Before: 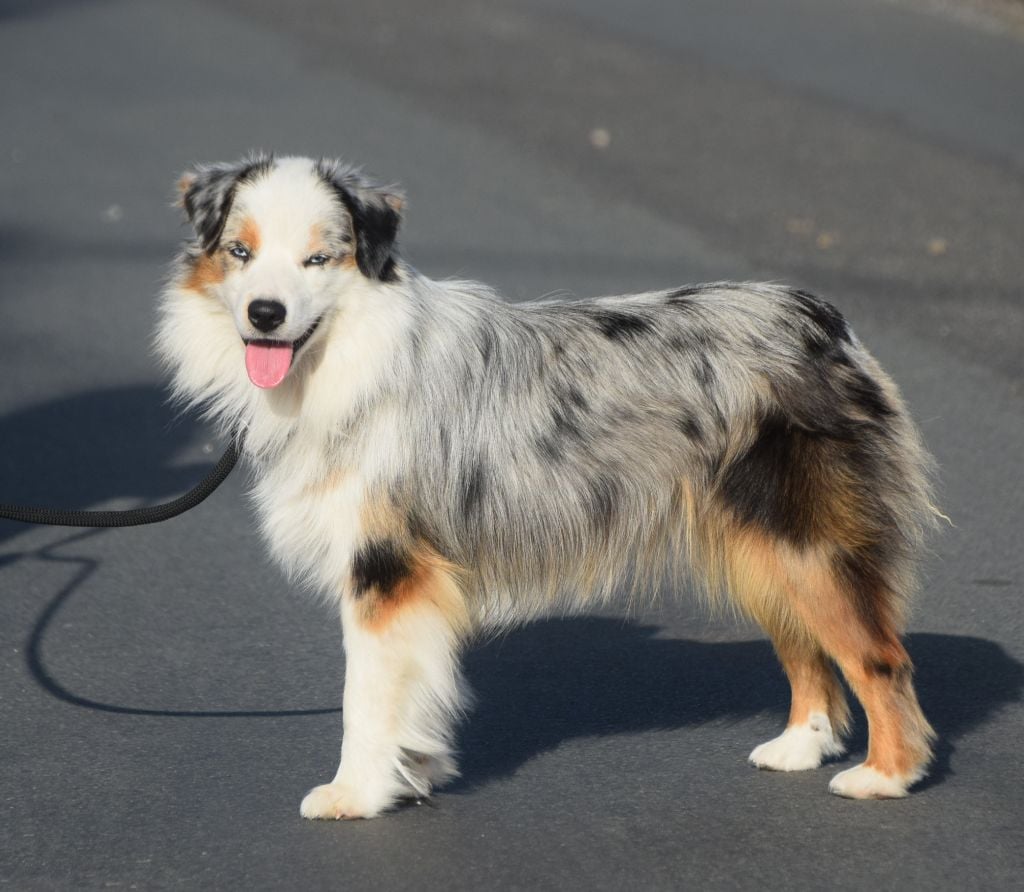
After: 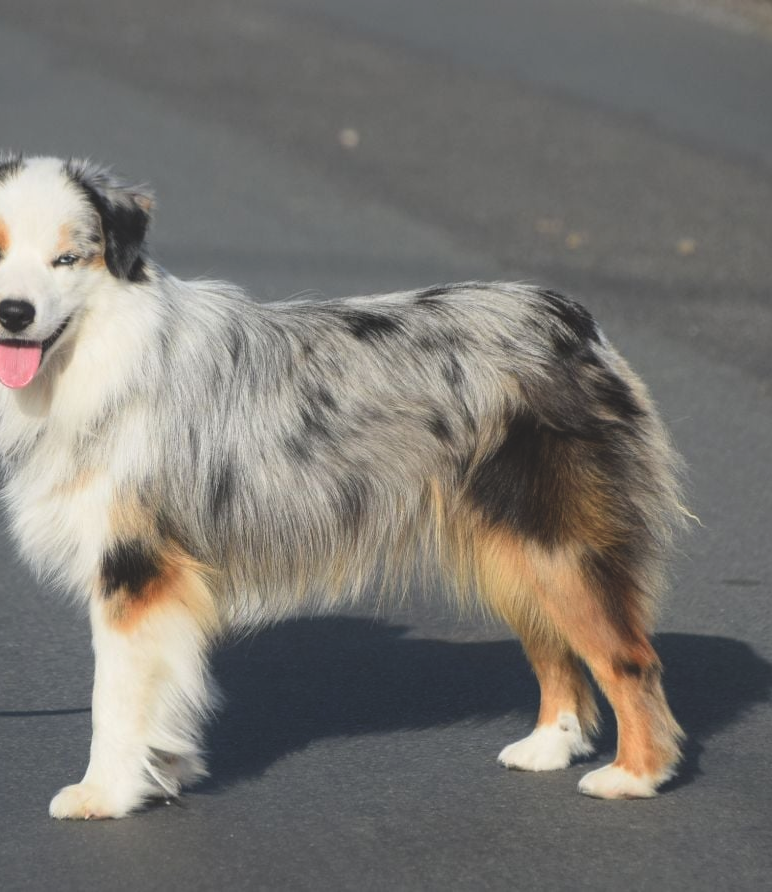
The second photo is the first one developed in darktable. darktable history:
crop and rotate: left 24.6%
exposure: black level correction -0.015, compensate highlight preservation false
